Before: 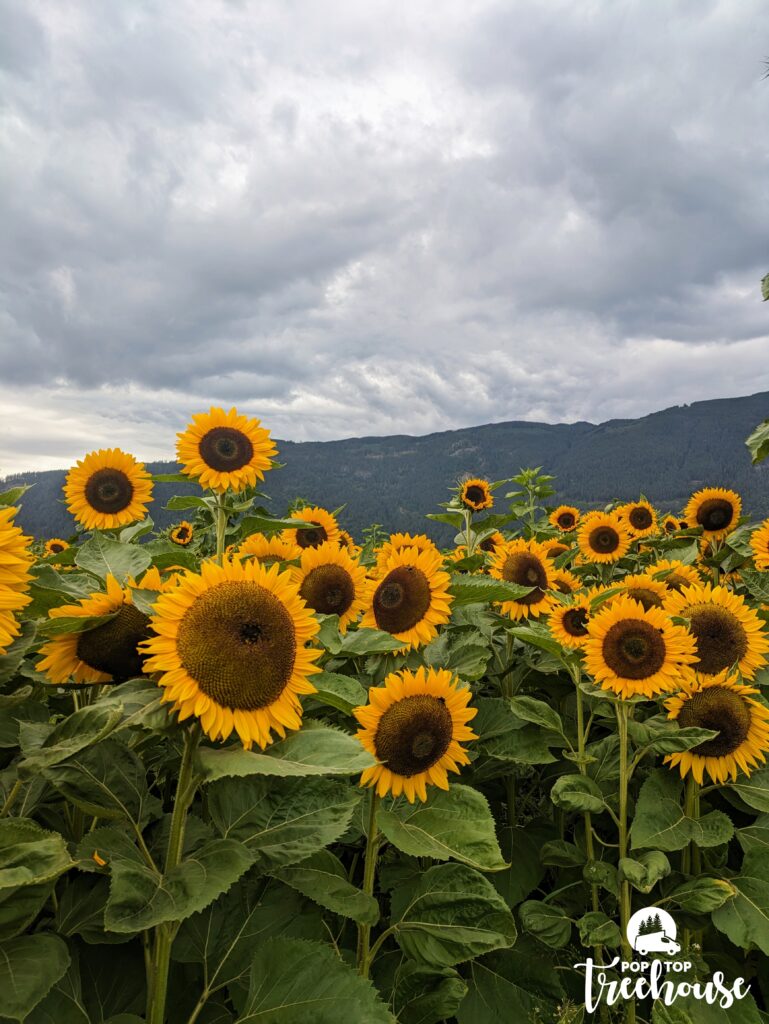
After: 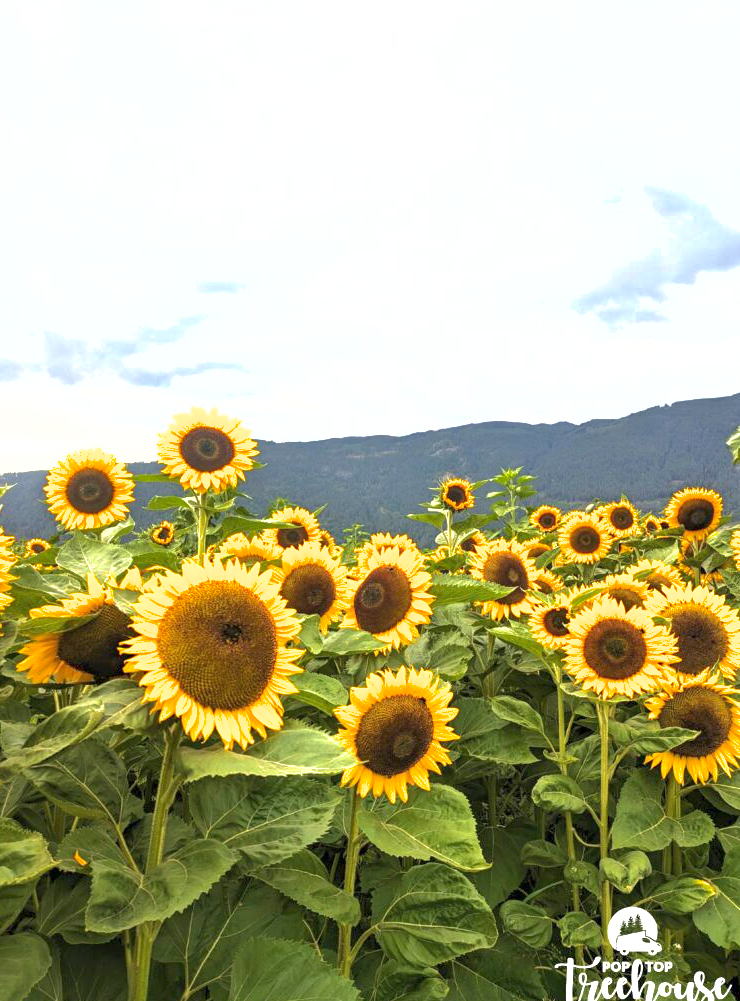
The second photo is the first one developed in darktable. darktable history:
exposure: exposure 1.5 EV, compensate highlight preservation false
shadows and highlights: on, module defaults
crop and rotate: left 2.536%, right 1.107%, bottom 2.246%
